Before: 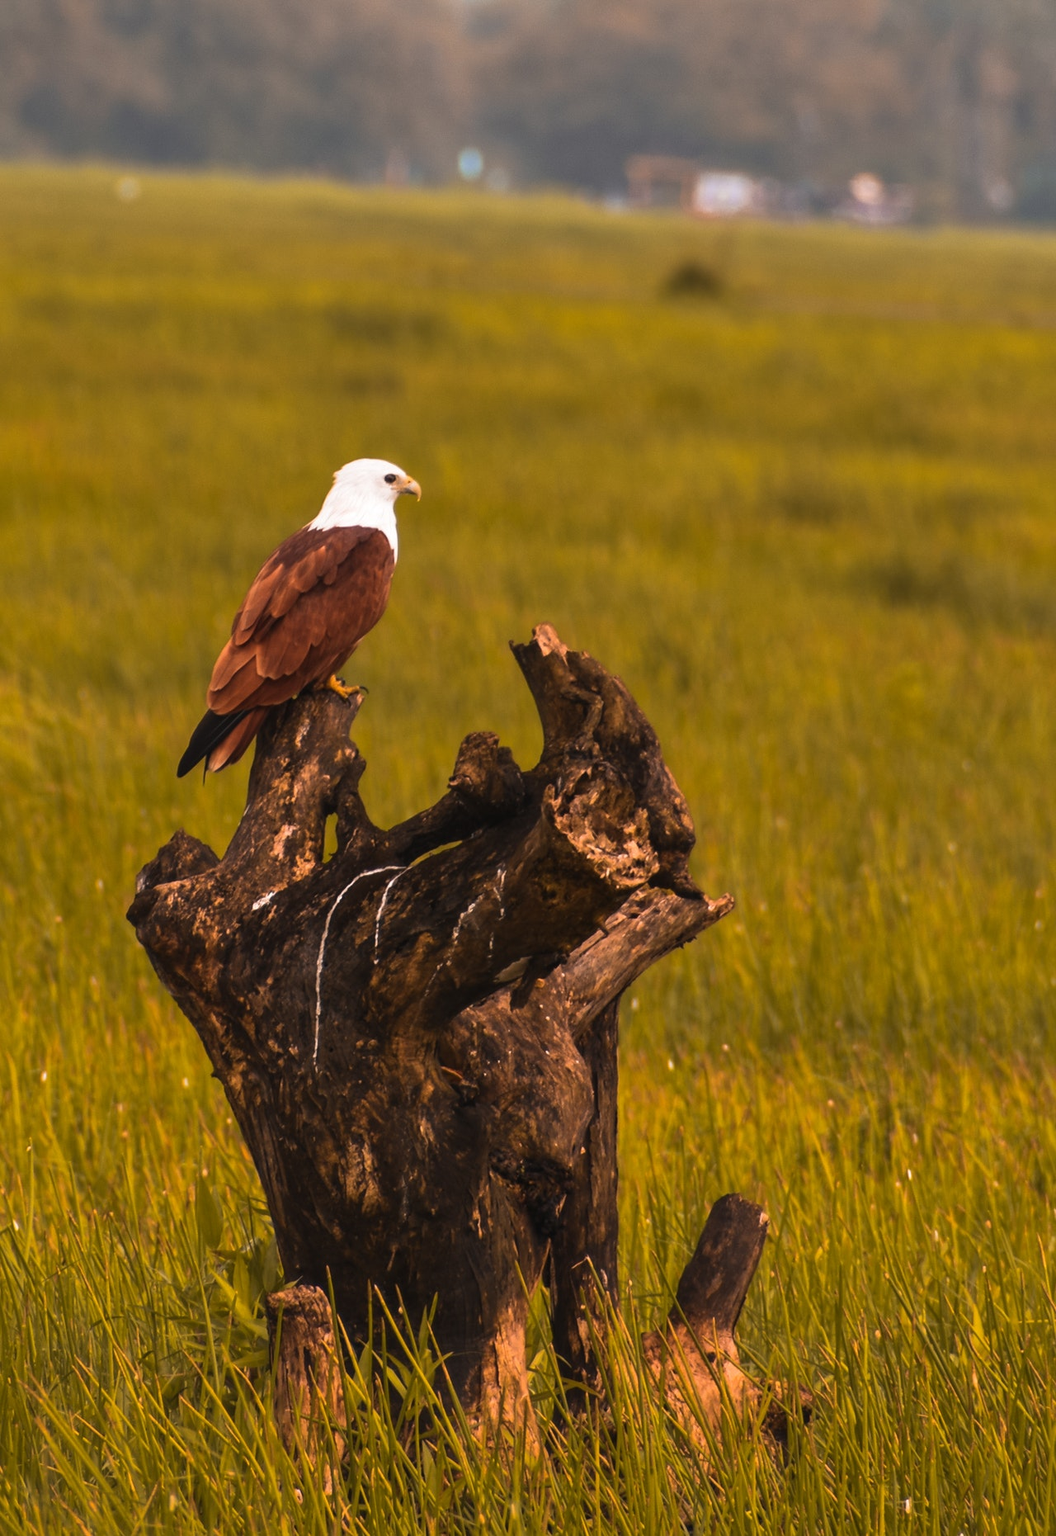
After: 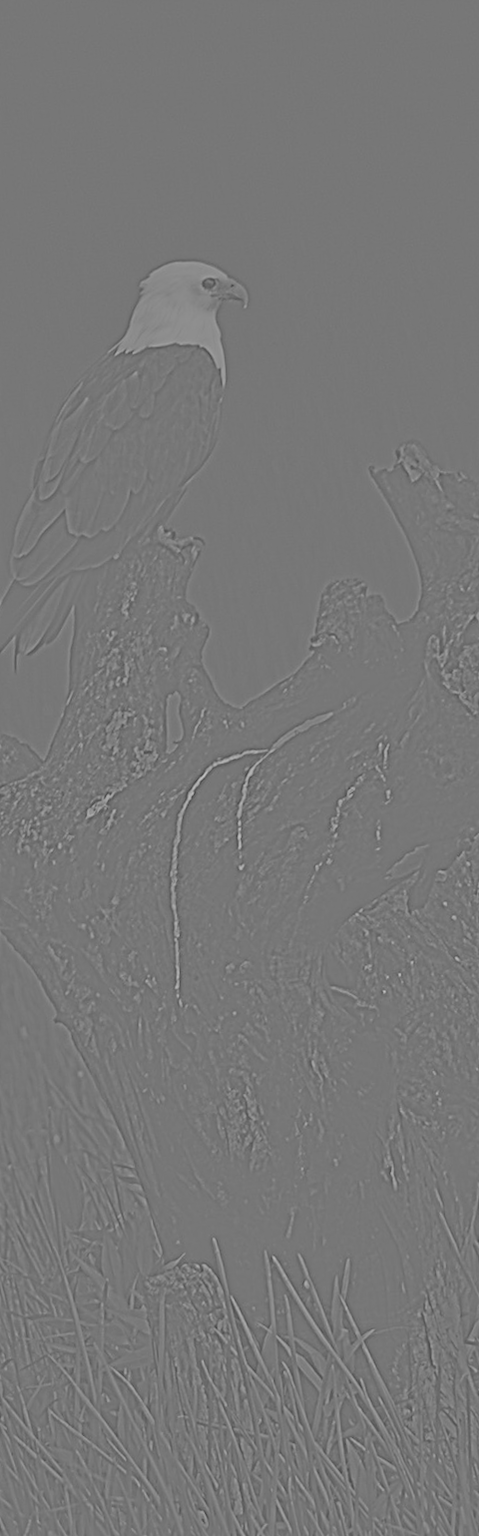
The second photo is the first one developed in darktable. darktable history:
rotate and perspective: rotation -4.86°, automatic cropping off
filmic rgb: black relative exposure -8.7 EV, white relative exposure 2.7 EV, threshold 3 EV, target black luminance 0%, hardness 6.25, latitude 76.53%, contrast 1.326, shadows ↔ highlights balance -0.349%, preserve chrominance no, color science v4 (2020), enable highlight reconstruction true
local contrast: mode bilateral grid, contrast 20, coarseness 50, detail 120%, midtone range 0.2
exposure: black level correction 0, exposure 0.68 EV, compensate exposure bias true, compensate highlight preservation false
crop and rotate: left 21.77%, top 18.528%, right 44.676%, bottom 2.997%
contrast equalizer: octaves 7, y [[0.5, 0.502, 0.506, 0.511, 0.52, 0.537], [0.5 ×6], [0.505, 0.509, 0.518, 0.534, 0.553, 0.561], [0 ×6], [0 ×6]]
color zones: curves: ch0 [(0, 0.6) (0.129, 0.585) (0.193, 0.596) (0.429, 0.5) (0.571, 0.5) (0.714, 0.5) (0.857, 0.5) (1, 0.6)]; ch1 [(0, 0.453) (0.112, 0.245) (0.213, 0.252) (0.429, 0.233) (0.571, 0.231) (0.683, 0.242) (0.857, 0.296) (1, 0.453)]
highpass: sharpness 5.84%, contrast boost 8.44%
